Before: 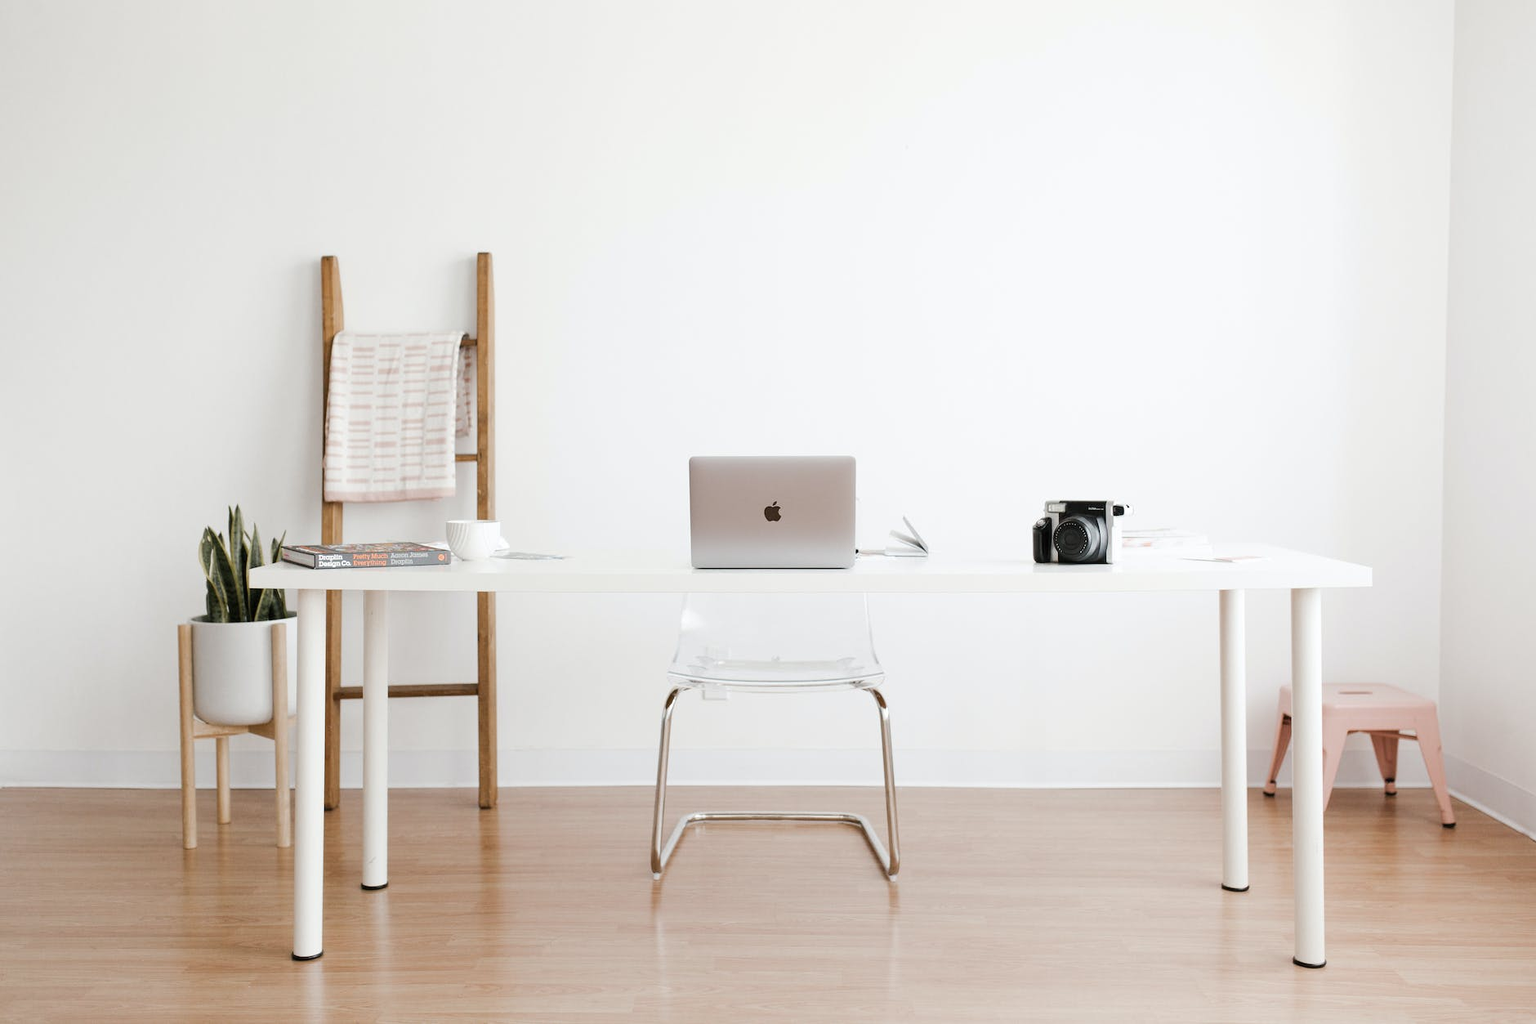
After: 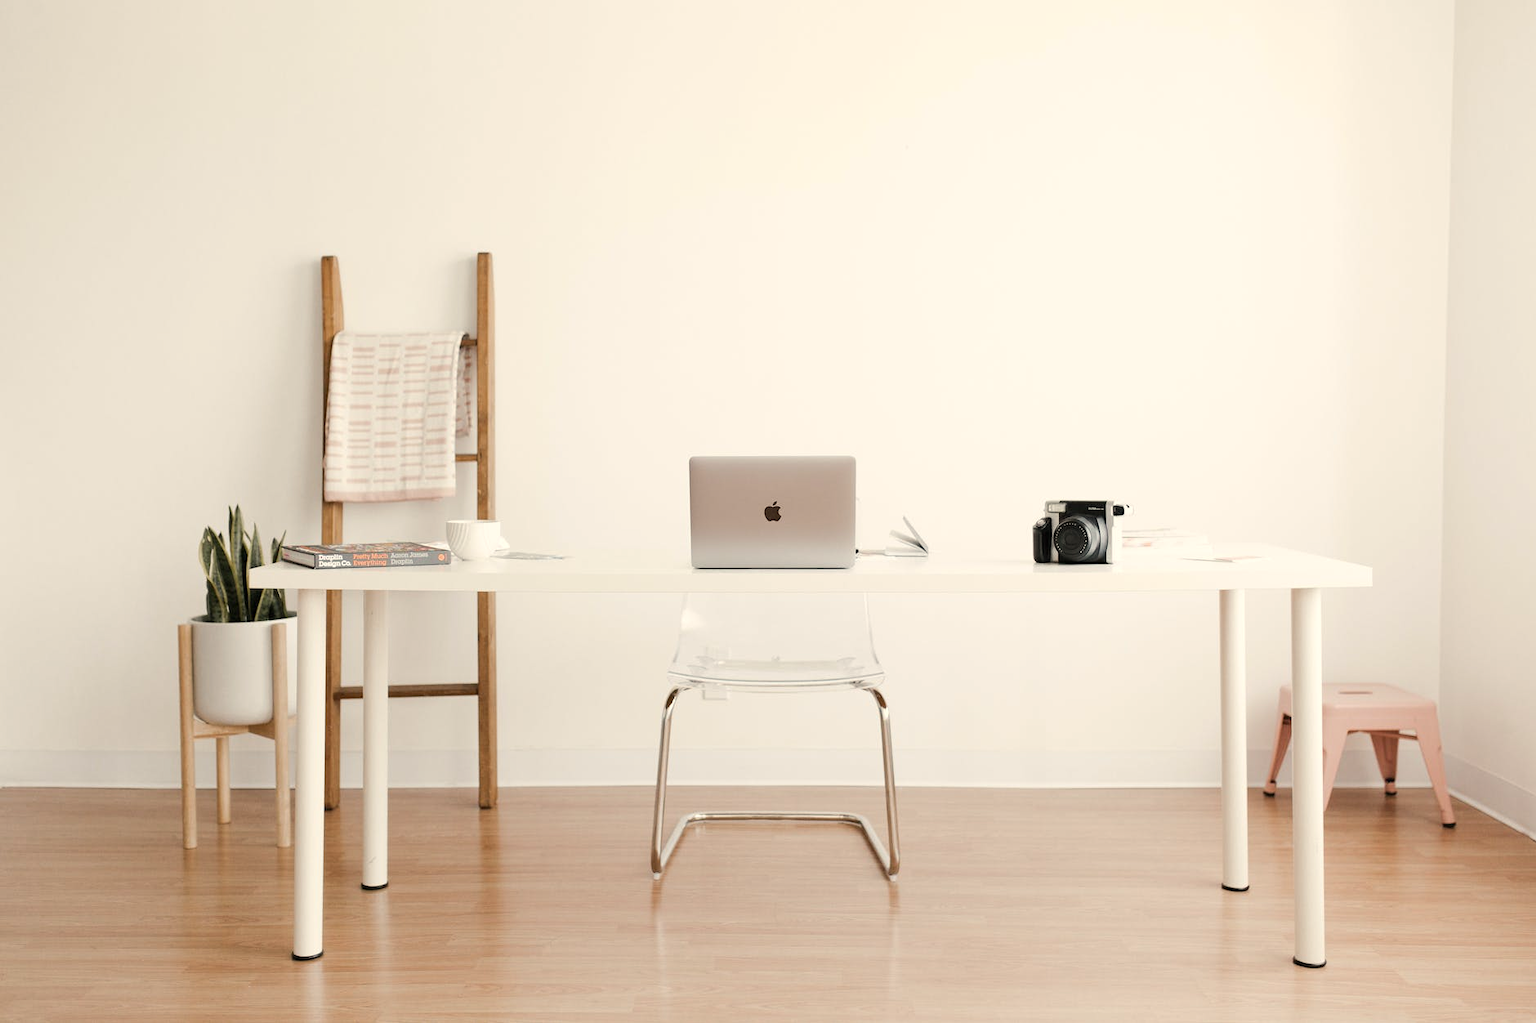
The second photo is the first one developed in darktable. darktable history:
tone equalizer: on, module defaults
white balance: red 1.045, blue 0.932
